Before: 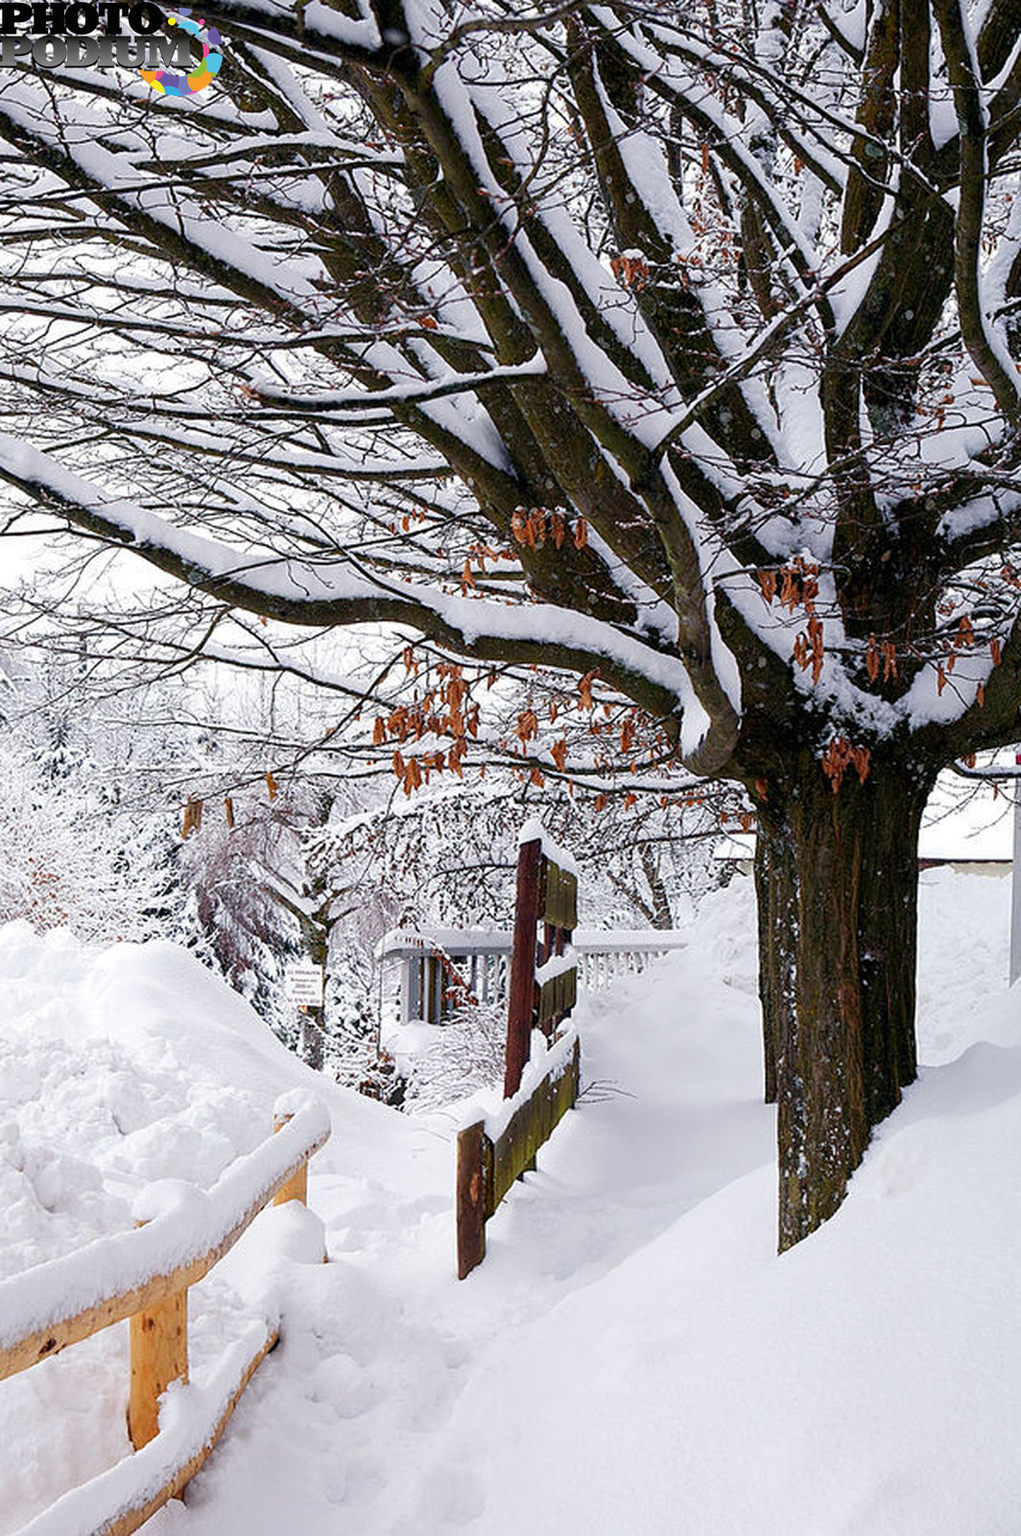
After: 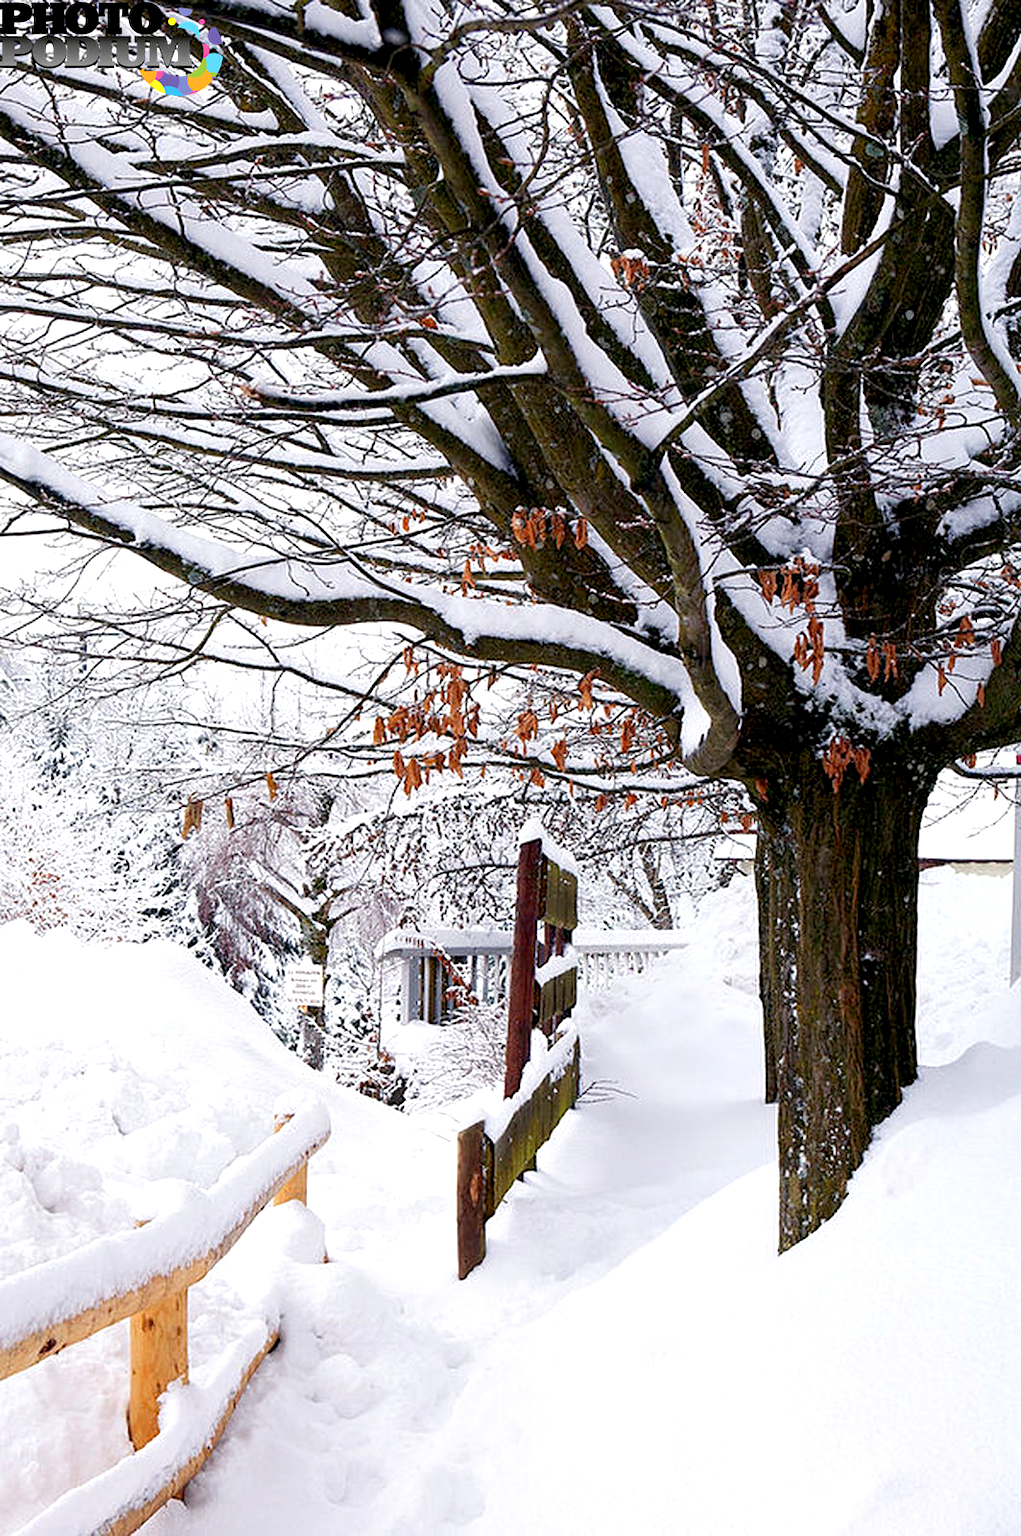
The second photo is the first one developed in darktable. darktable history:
exposure: black level correction 0.004, exposure 0.419 EV, compensate exposure bias true, compensate highlight preservation false
